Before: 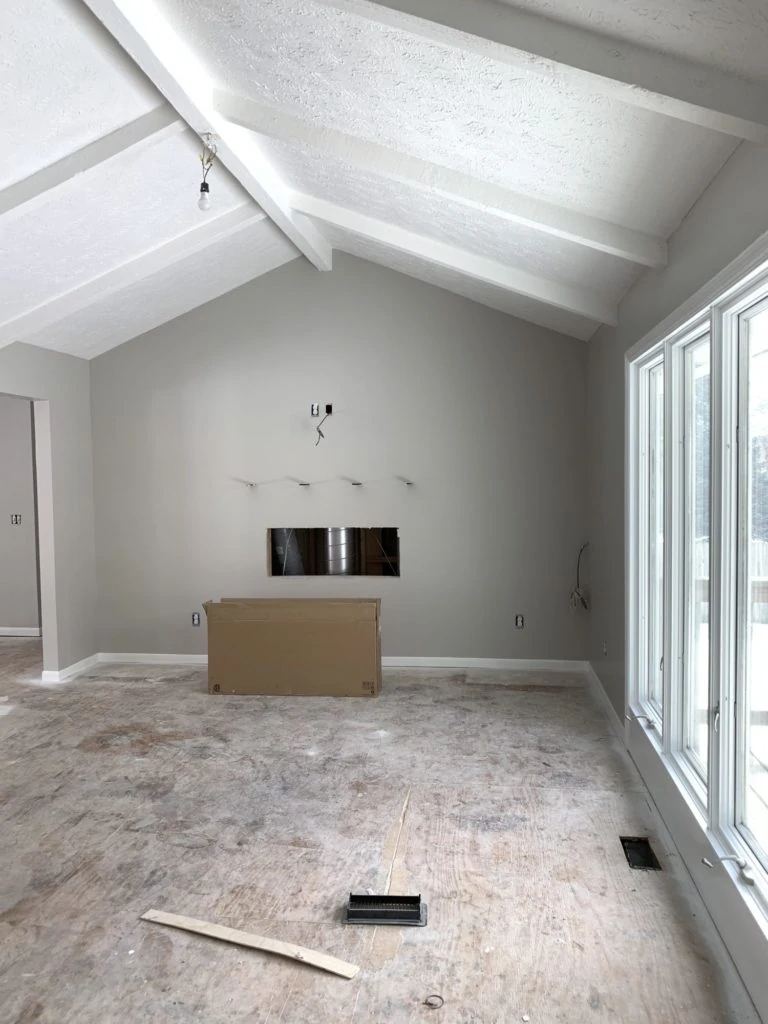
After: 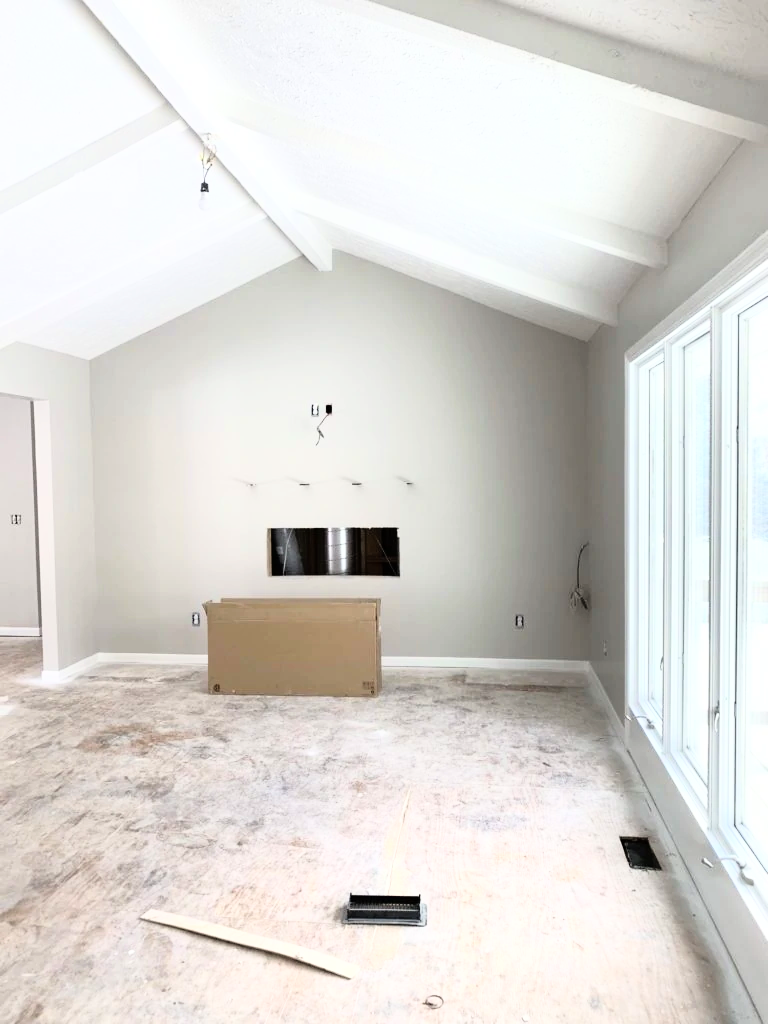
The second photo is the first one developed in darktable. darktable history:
base curve: curves: ch0 [(0, 0) (0.012, 0.01) (0.073, 0.168) (0.31, 0.711) (0.645, 0.957) (1, 1)], preserve colors average RGB
